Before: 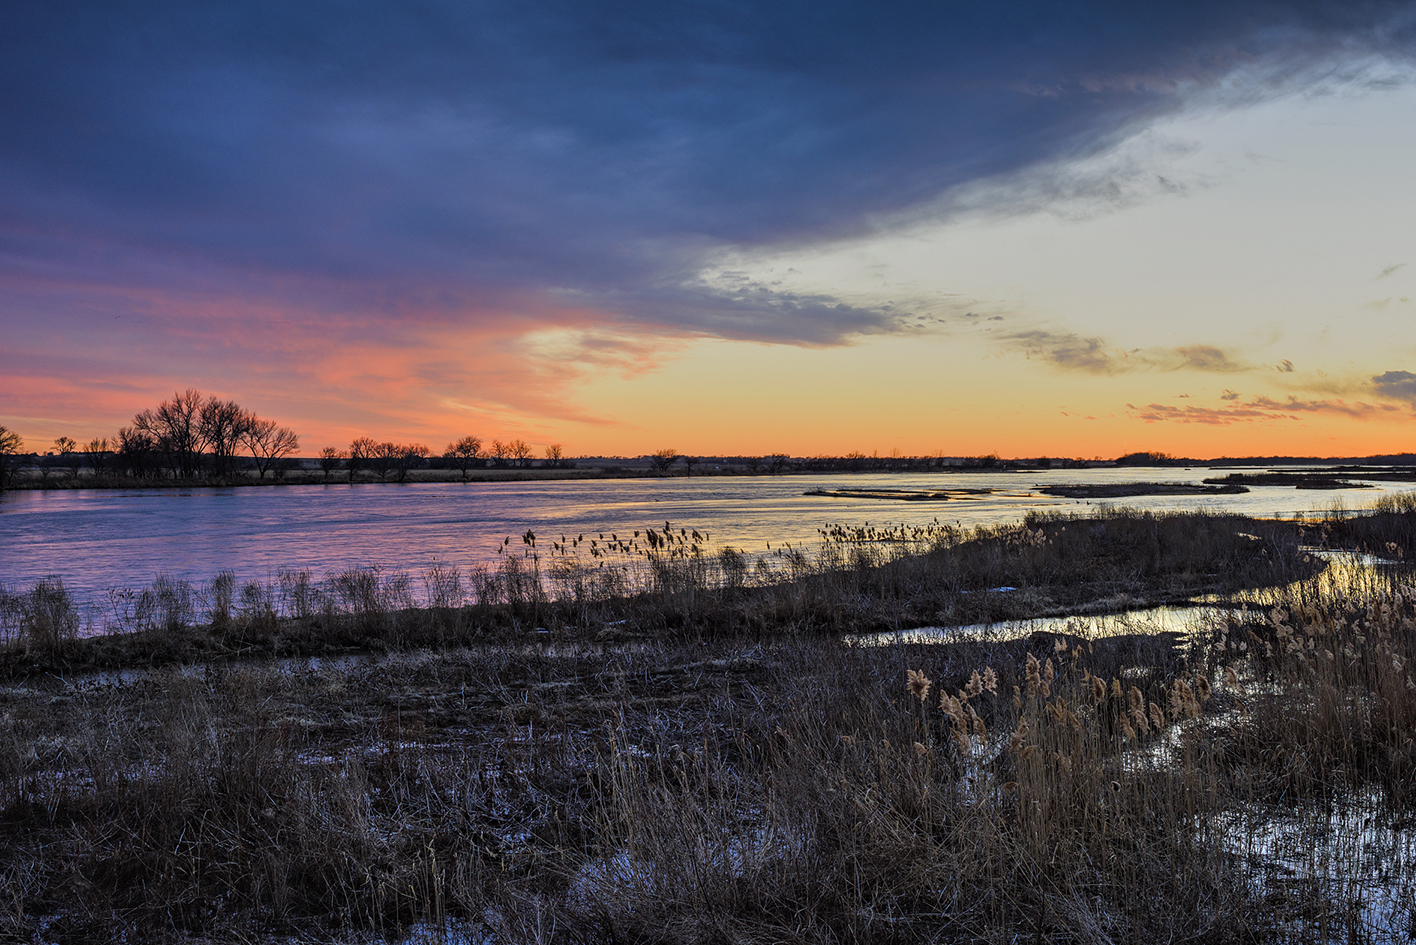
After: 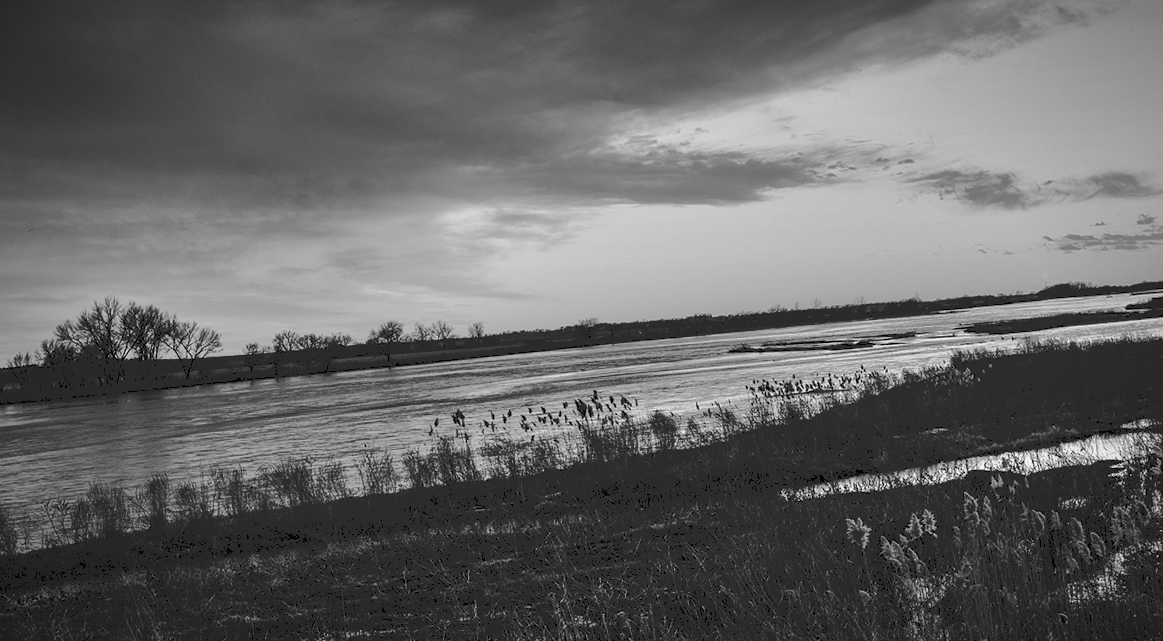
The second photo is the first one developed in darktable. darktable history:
tone curve: curves: ch0 [(0, 0) (0.003, 0.156) (0.011, 0.156) (0.025, 0.161) (0.044, 0.161) (0.069, 0.161) (0.1, 0.166) (0.136, 0.168) (0.177, 0.179) (0.224, 0.202) (0.277, 0.241) (0.335, 0.296) (0.399, 0.378) (0.468, 0.484) (0.543, 0.604) (0.623, 0.728) (0.709, 0.822) (0.801, 0.918) (0.898, 0.98) (1, 1)], preserve colors none
monochrome: on, module defaults
white balance: red 1.004, blue 1.096
rotate and perspective: rotation -4.57°, crop left 0.054, crop right 0.944, crop top 0.087, crop bottom 0.914
crop and rotate: left 2.425%, top 11.305%, right 9.6%, bottom 15.08%
vignetting: fall-off radius 60%, automatic ratio true
shadows and highlights: shadows 25, highlights -70
